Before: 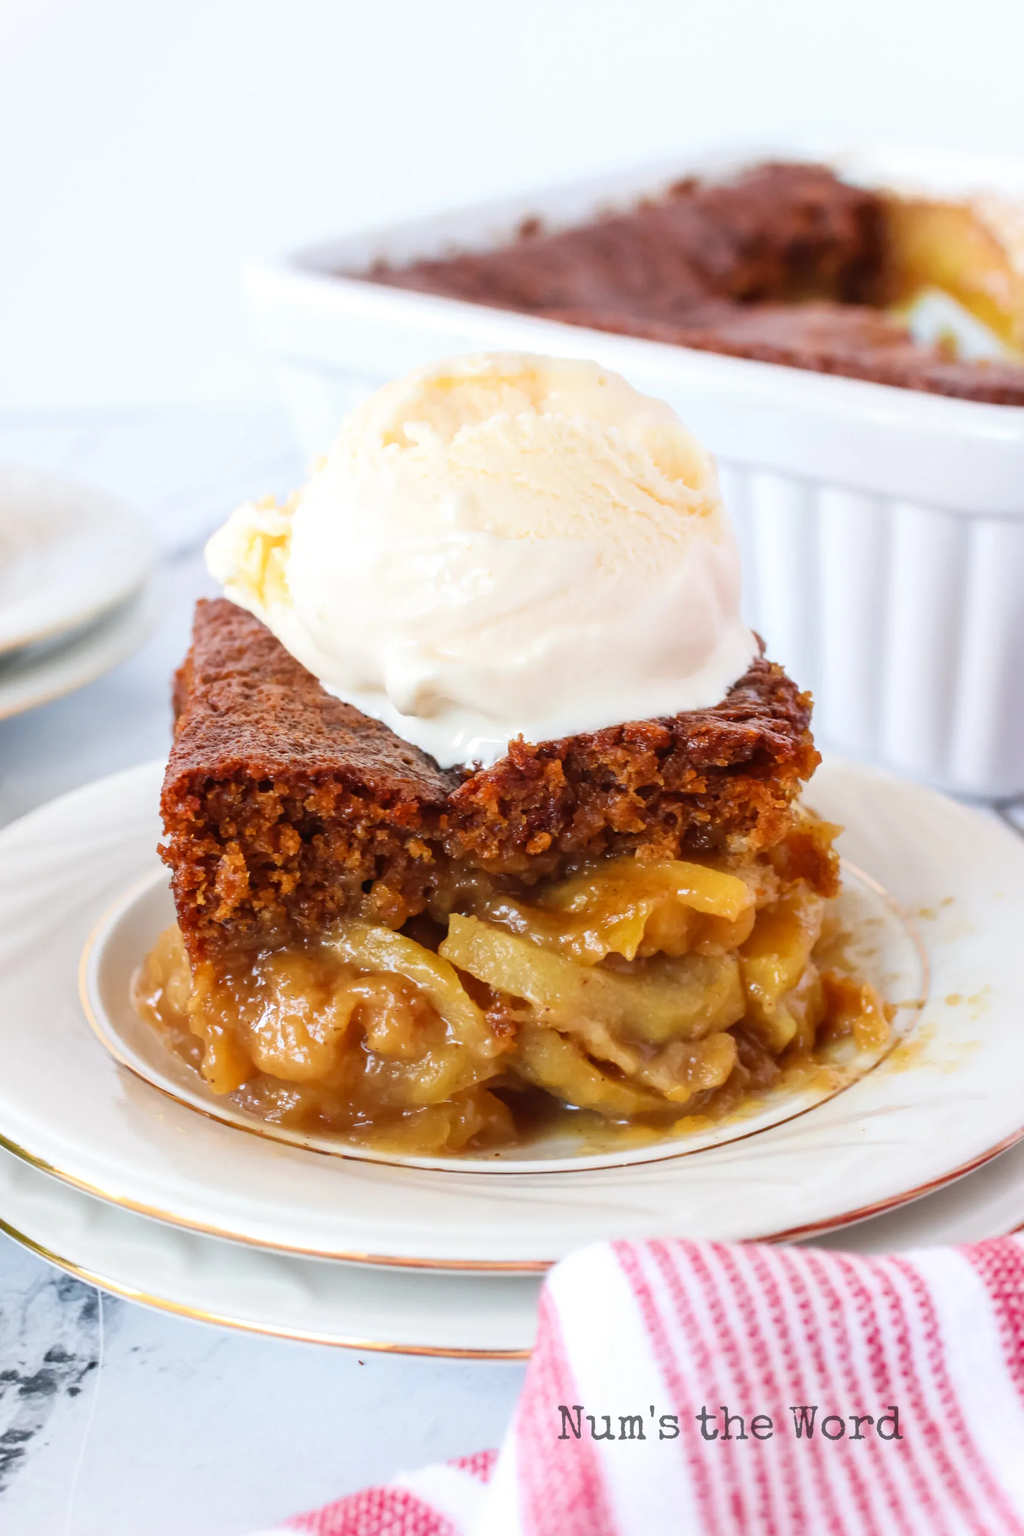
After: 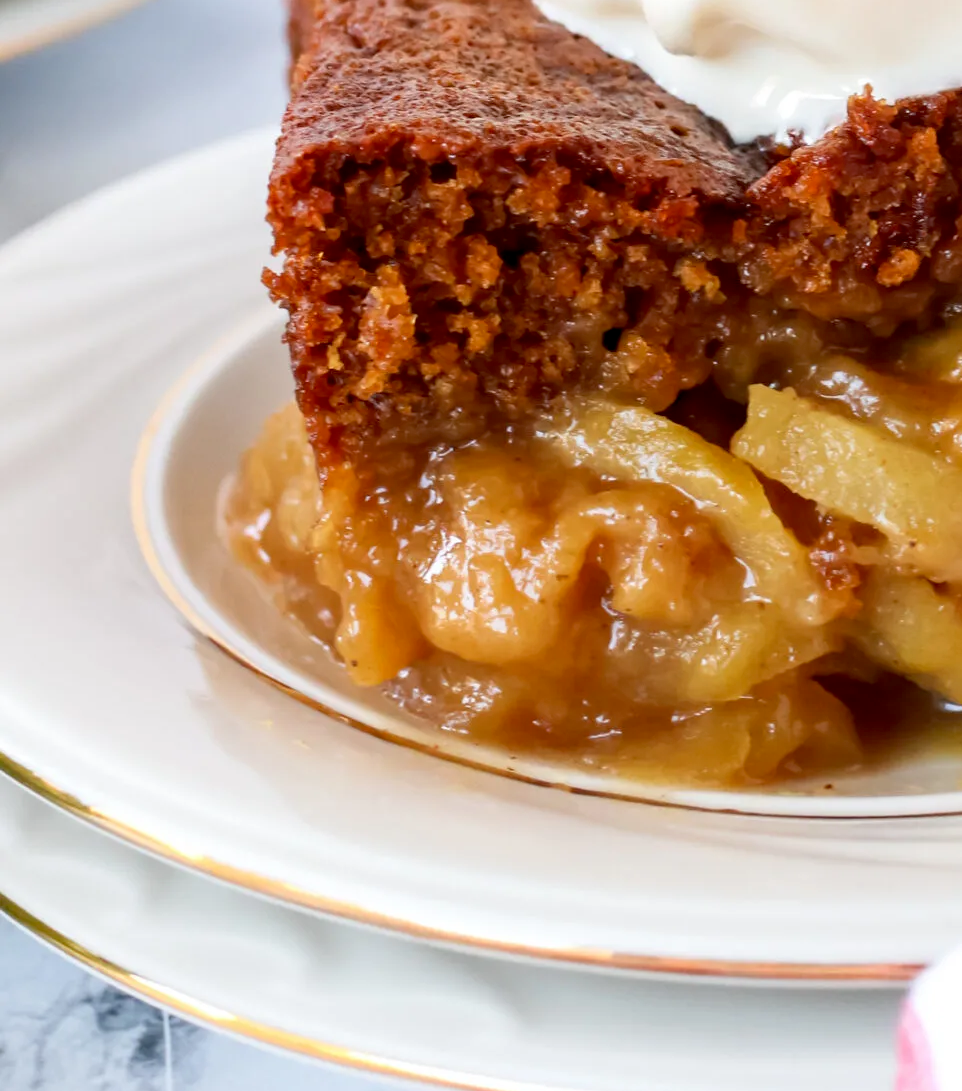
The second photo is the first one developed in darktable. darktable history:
crop: top 44.483%, right 43.593%, bottom 12.892%
exposure: black level correction 0.007, compensate highlight preservation false
